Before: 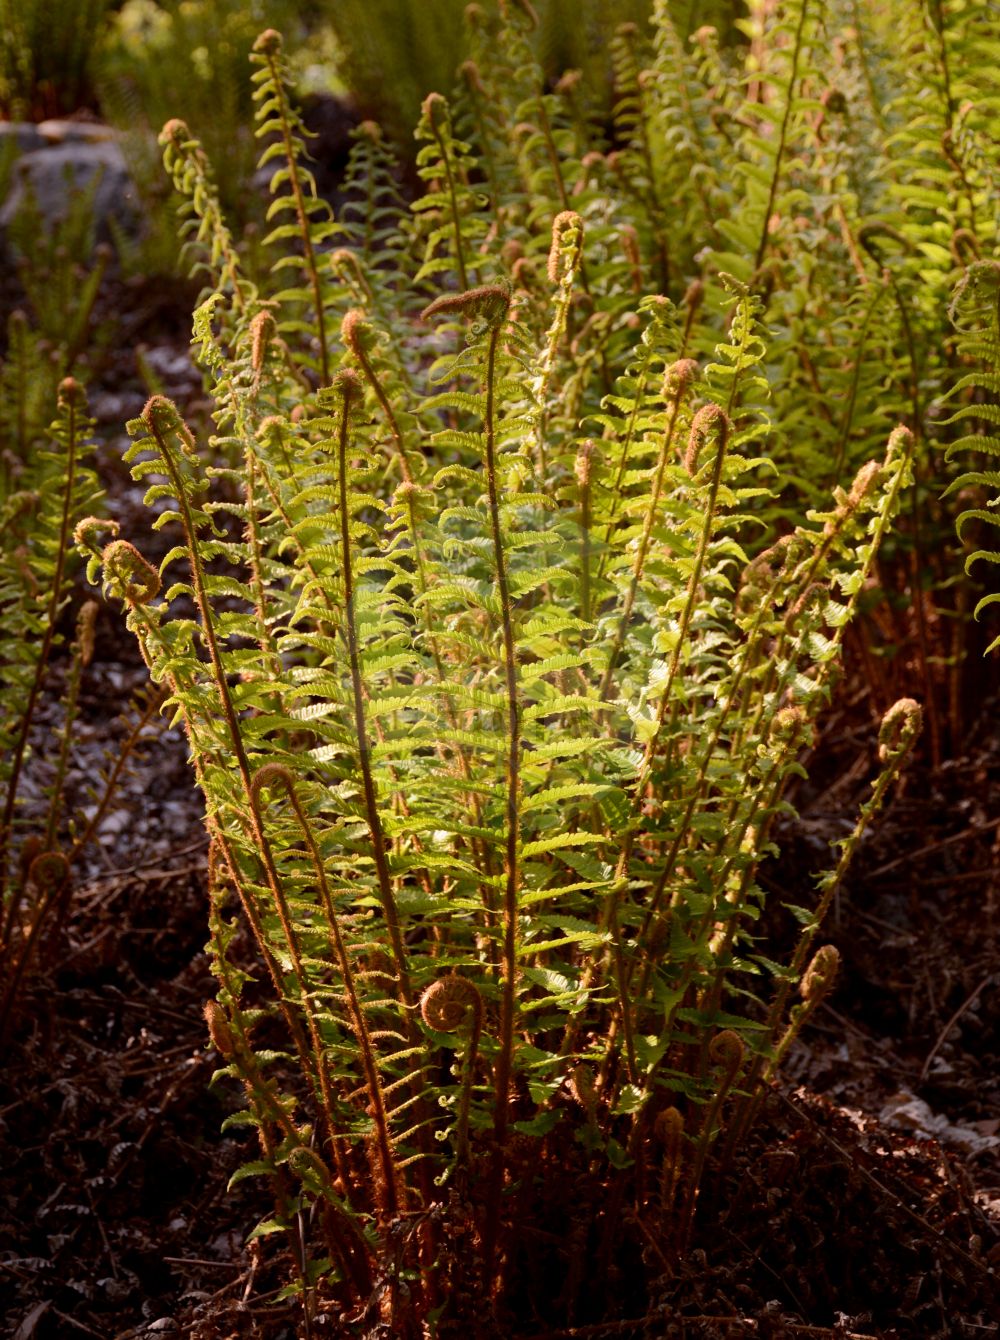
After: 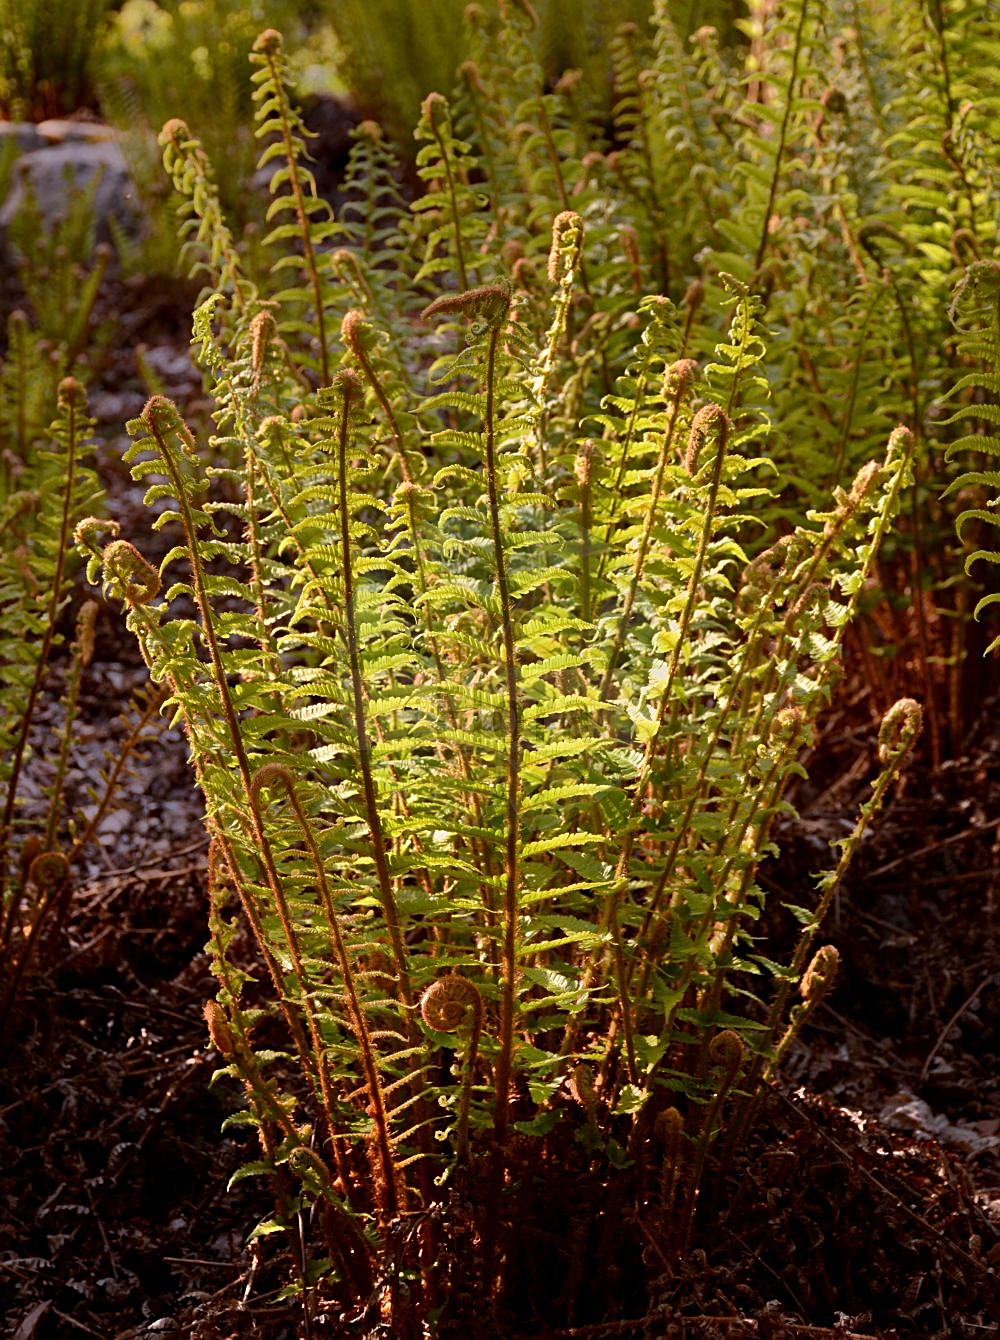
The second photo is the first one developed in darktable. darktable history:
sharpen: on, module defaults
tone equalizer: -7 EV -0.63 EV, -6 EV 1 EV, -5 EV -0.45 EV, -4 EV 0.43 EV, -3 EV 0.41 EV, -2 EV 0.15 EV, -1 EV -0.15 EV, +0 EV -0.39 EV, smoothing diameter 25%, edges refinement/feathering 10, preserve details guided filter
